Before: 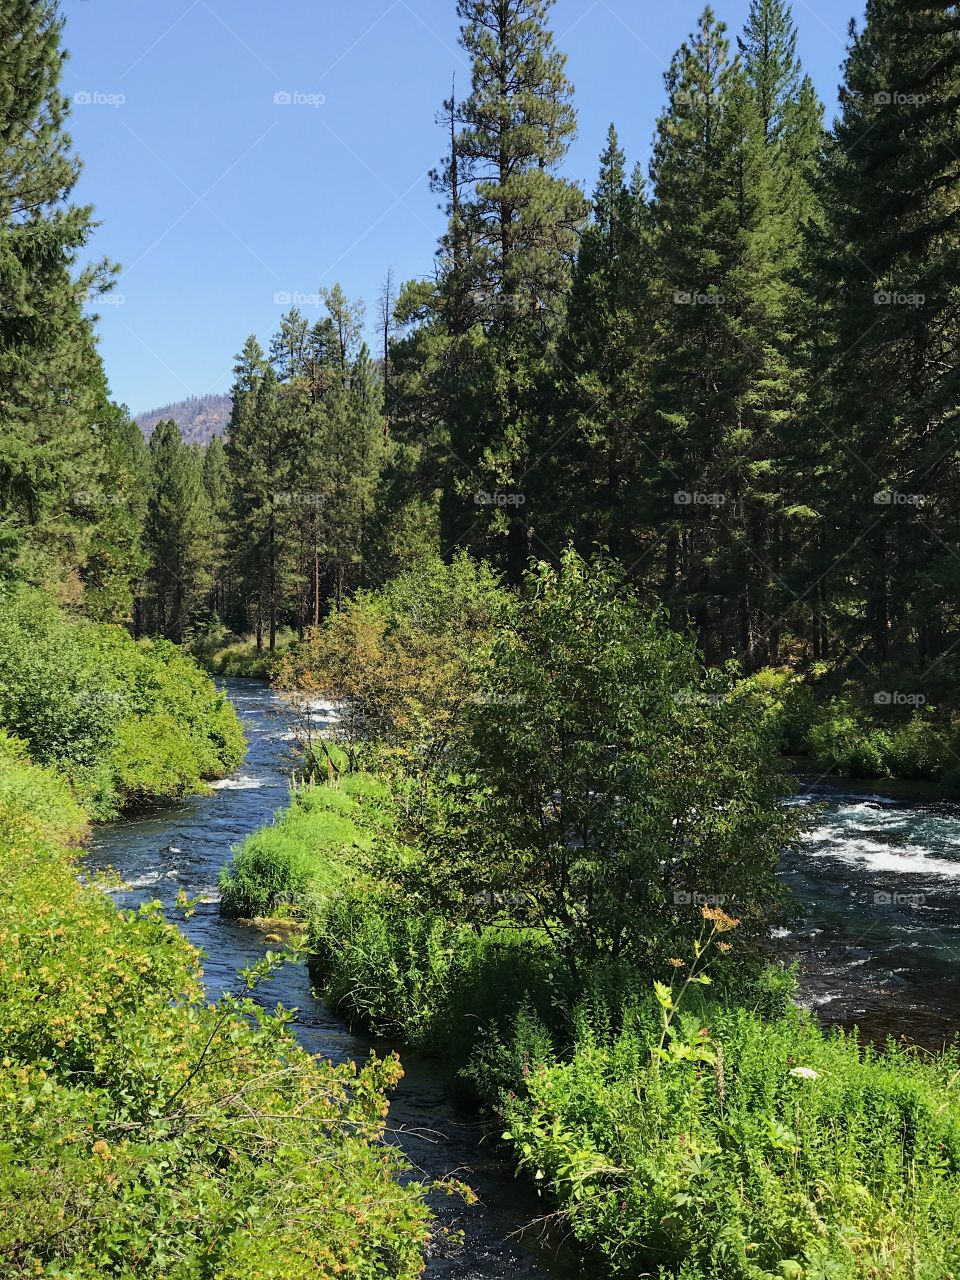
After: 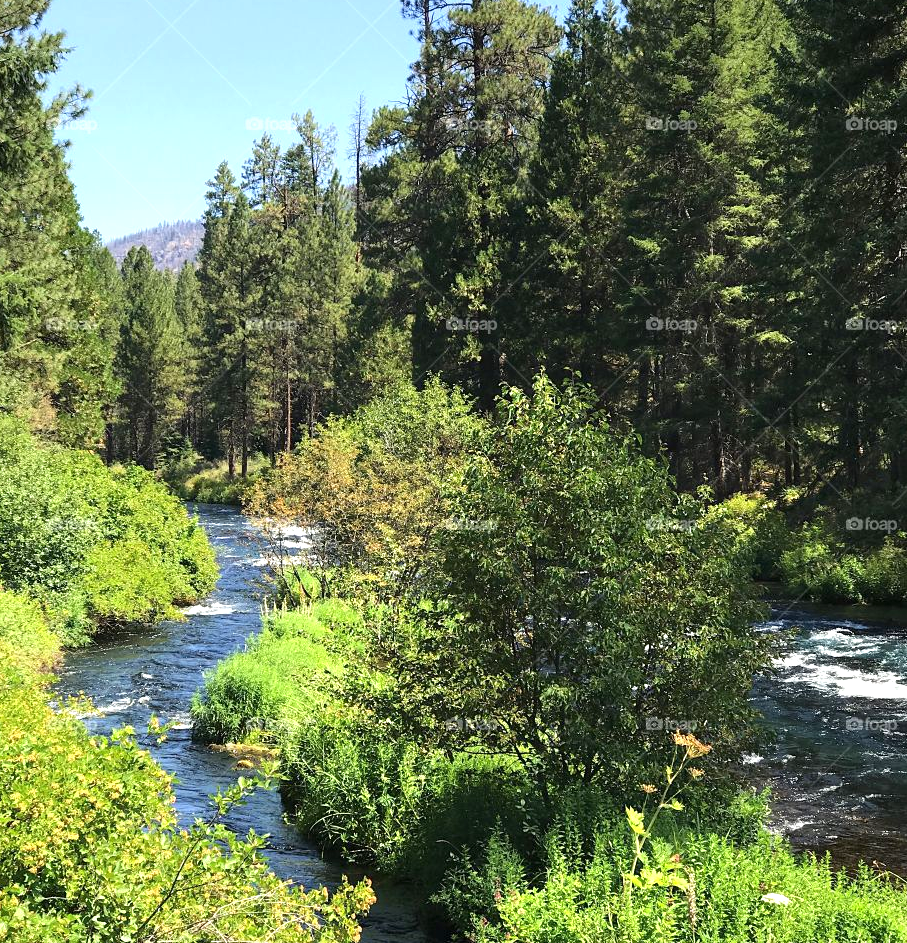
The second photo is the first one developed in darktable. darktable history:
crop and rotate: left 3.004%, top 13.623%, right 2.455%, bottom 12.651%
exposure: exposure 0.766 EV, compensate highlight preservation false
